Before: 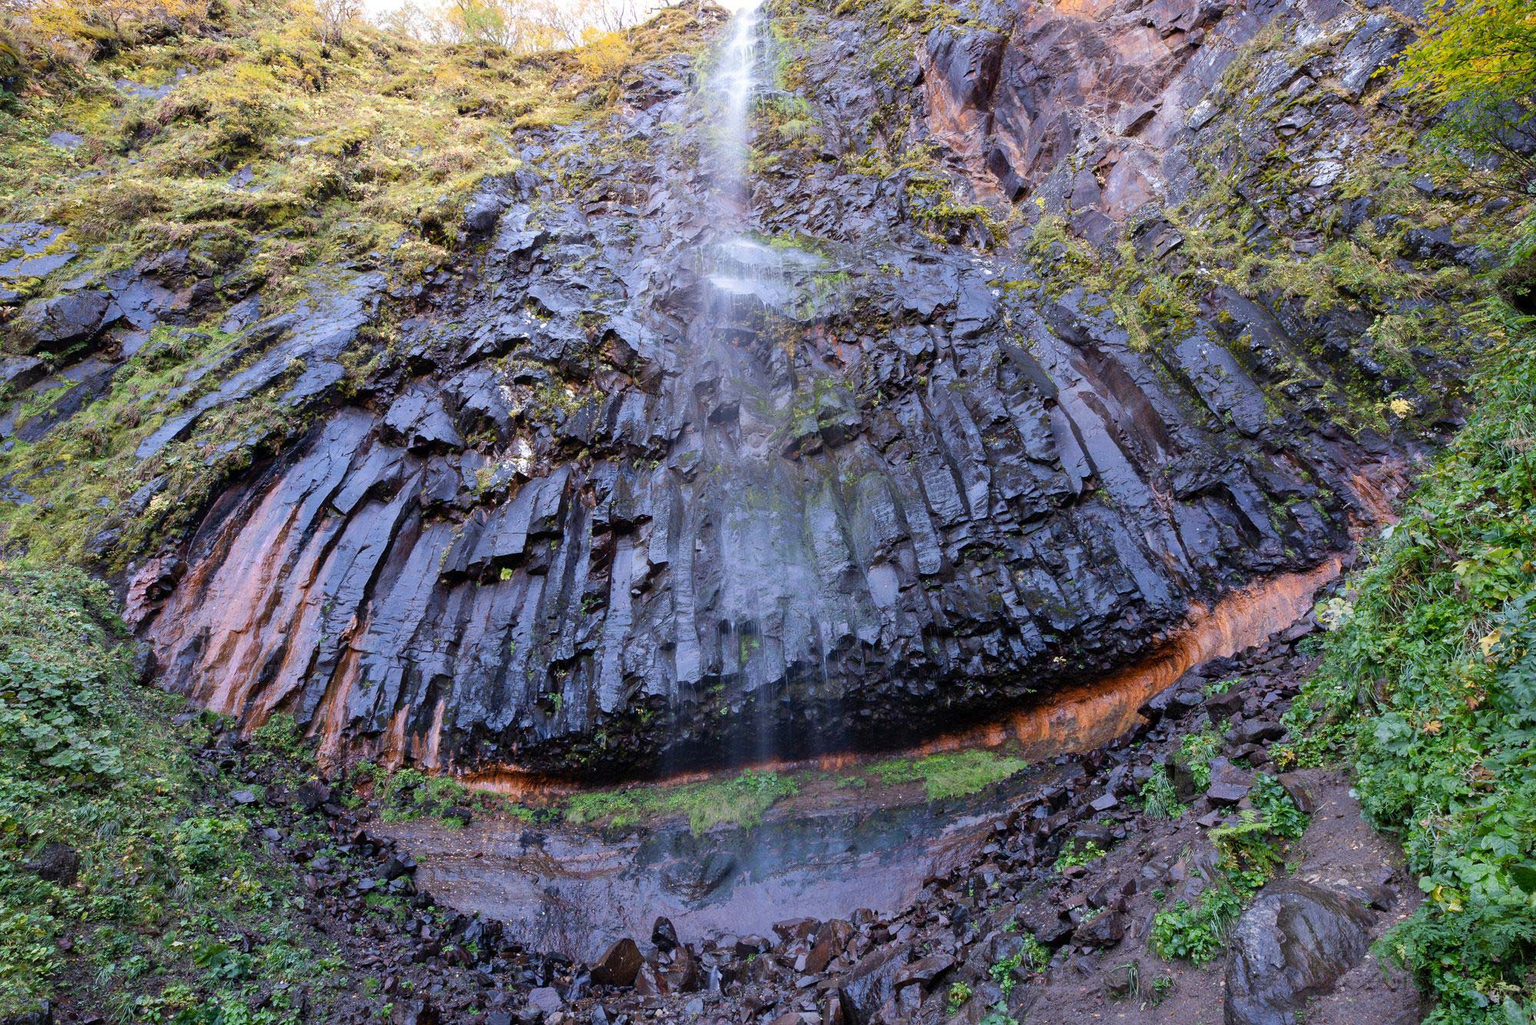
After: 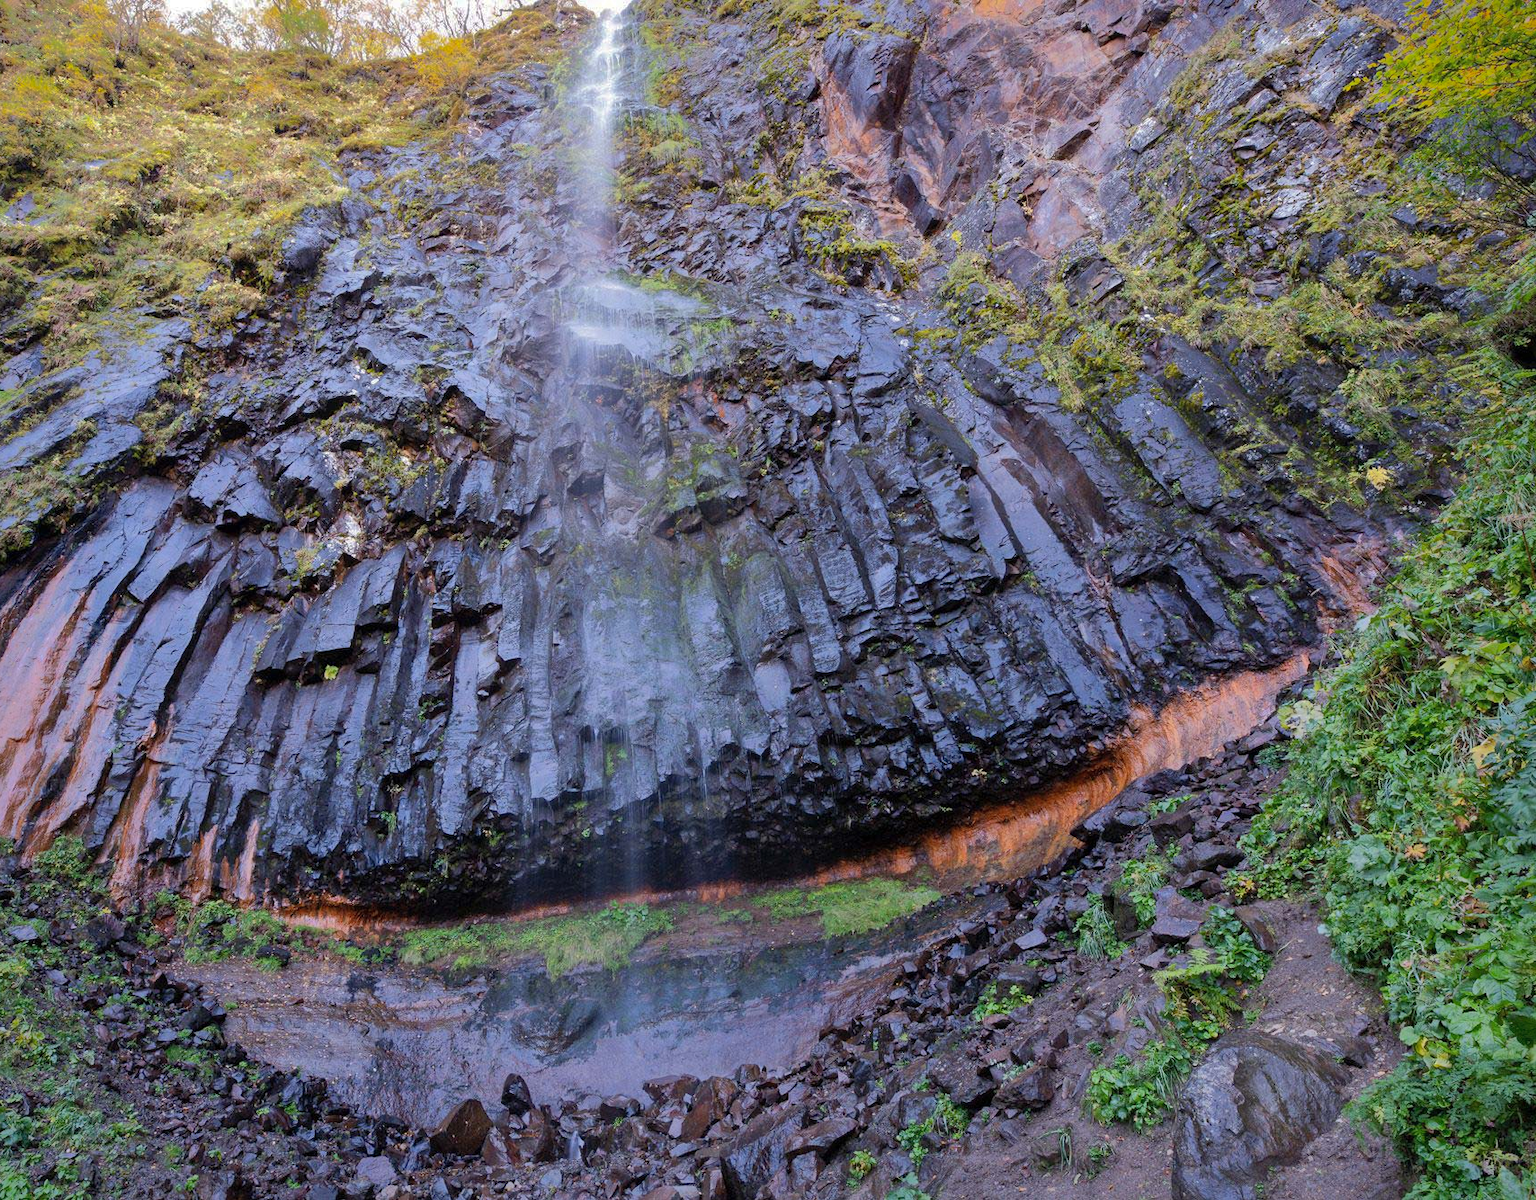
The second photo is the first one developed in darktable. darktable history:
crop and rotate: left 14.584%
shadows and highlights: shadows 38.43, highlights -74.54
